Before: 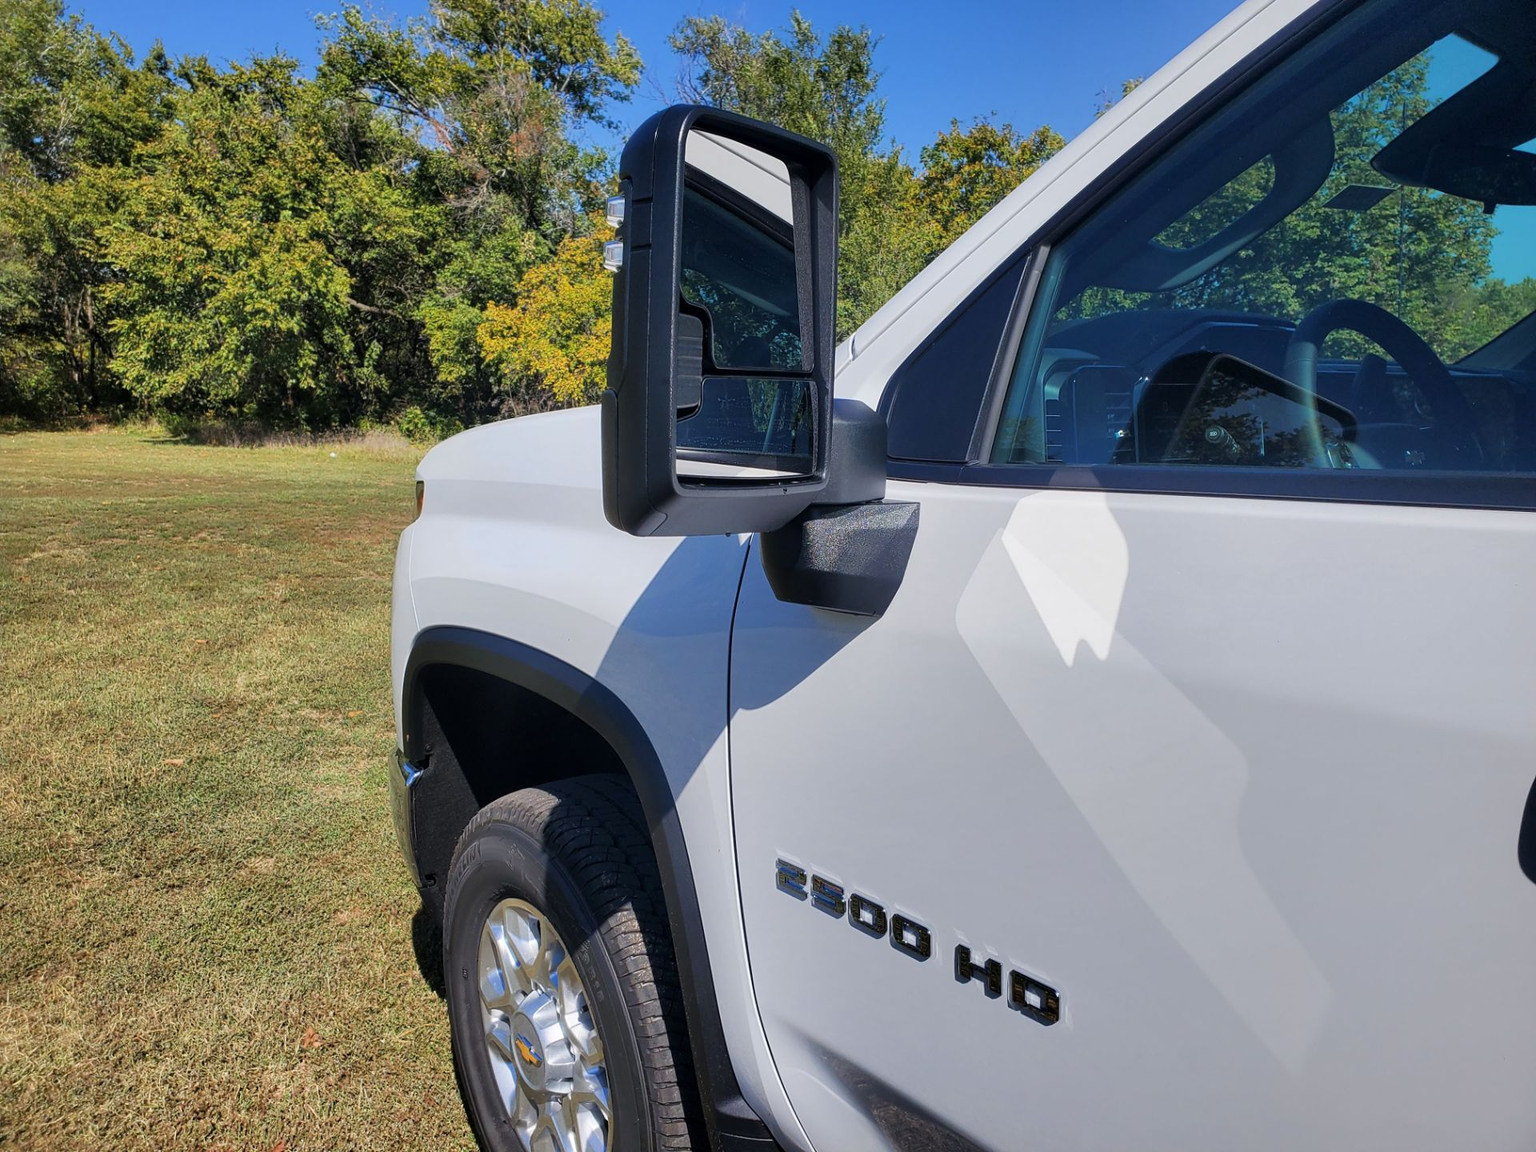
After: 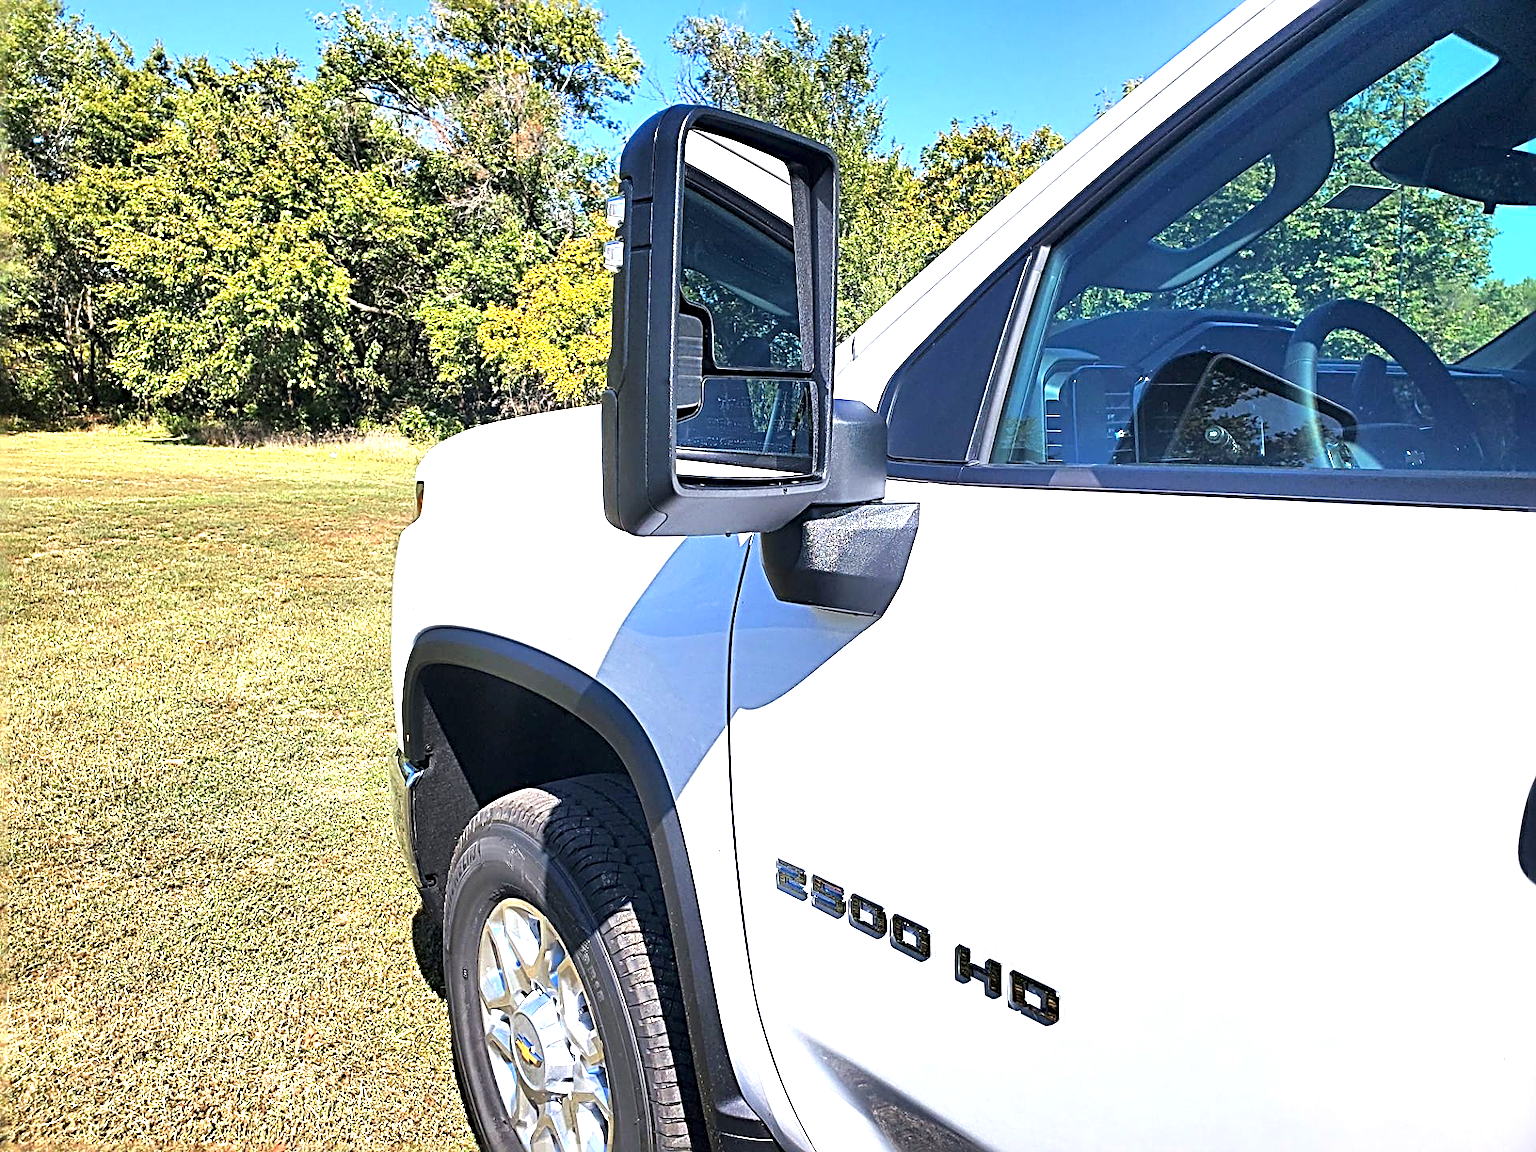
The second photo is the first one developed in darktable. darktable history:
exposure: black level correction 0, exposure 1.504 EV, compensate highlight preservation false
sharpen: radius 3.663, amount 0.945
